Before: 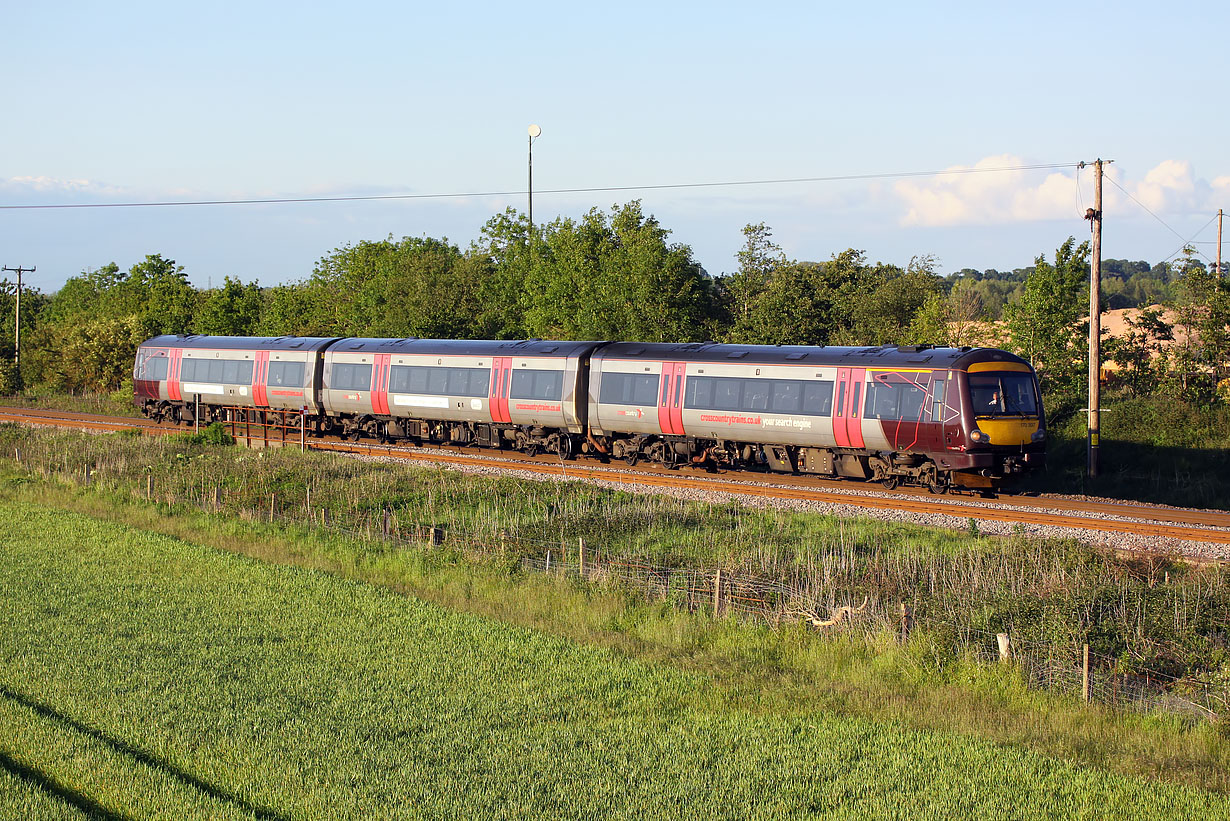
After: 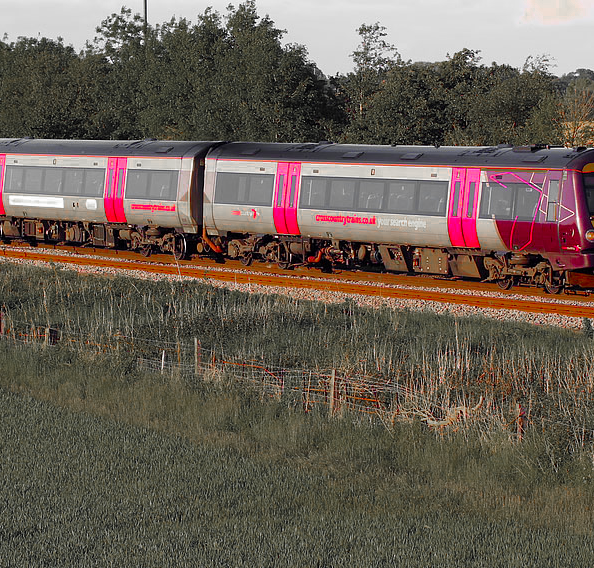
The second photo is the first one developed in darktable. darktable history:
color zones: curves: ch0 [(0, 0.48) (0.209, 0.398) (0.305, 0.332) (0.429, 0.493) (0.571, 0.5) (0.714, 0.5) (0.857, 0.5) (1, 0.48)]; ch1 [(0, 0.736) (0.143, 0.625) (0.225, 0.371) (0.429, 0.256) (0.571, 0.241) (0.714, 0.213) (0.857, 0.48) (1, 0.736)]; ch2 [(0, 0.448) (0.143, 0.498) (0.286, 0.5) (0.429, 0.5) (0.571, 0.5) (0.714, 0.5) (0.857, 0.5) (1, 0.448)], mix 101.89%
crop: left 31.345%, top 24.454%, right 20.289%, bottom 6.322%
shadows and highlights: radius 91.9, shadows -15.05, white point adjustment 0.176, highlights 31.89, compress 48.46%, soften with gaussian
